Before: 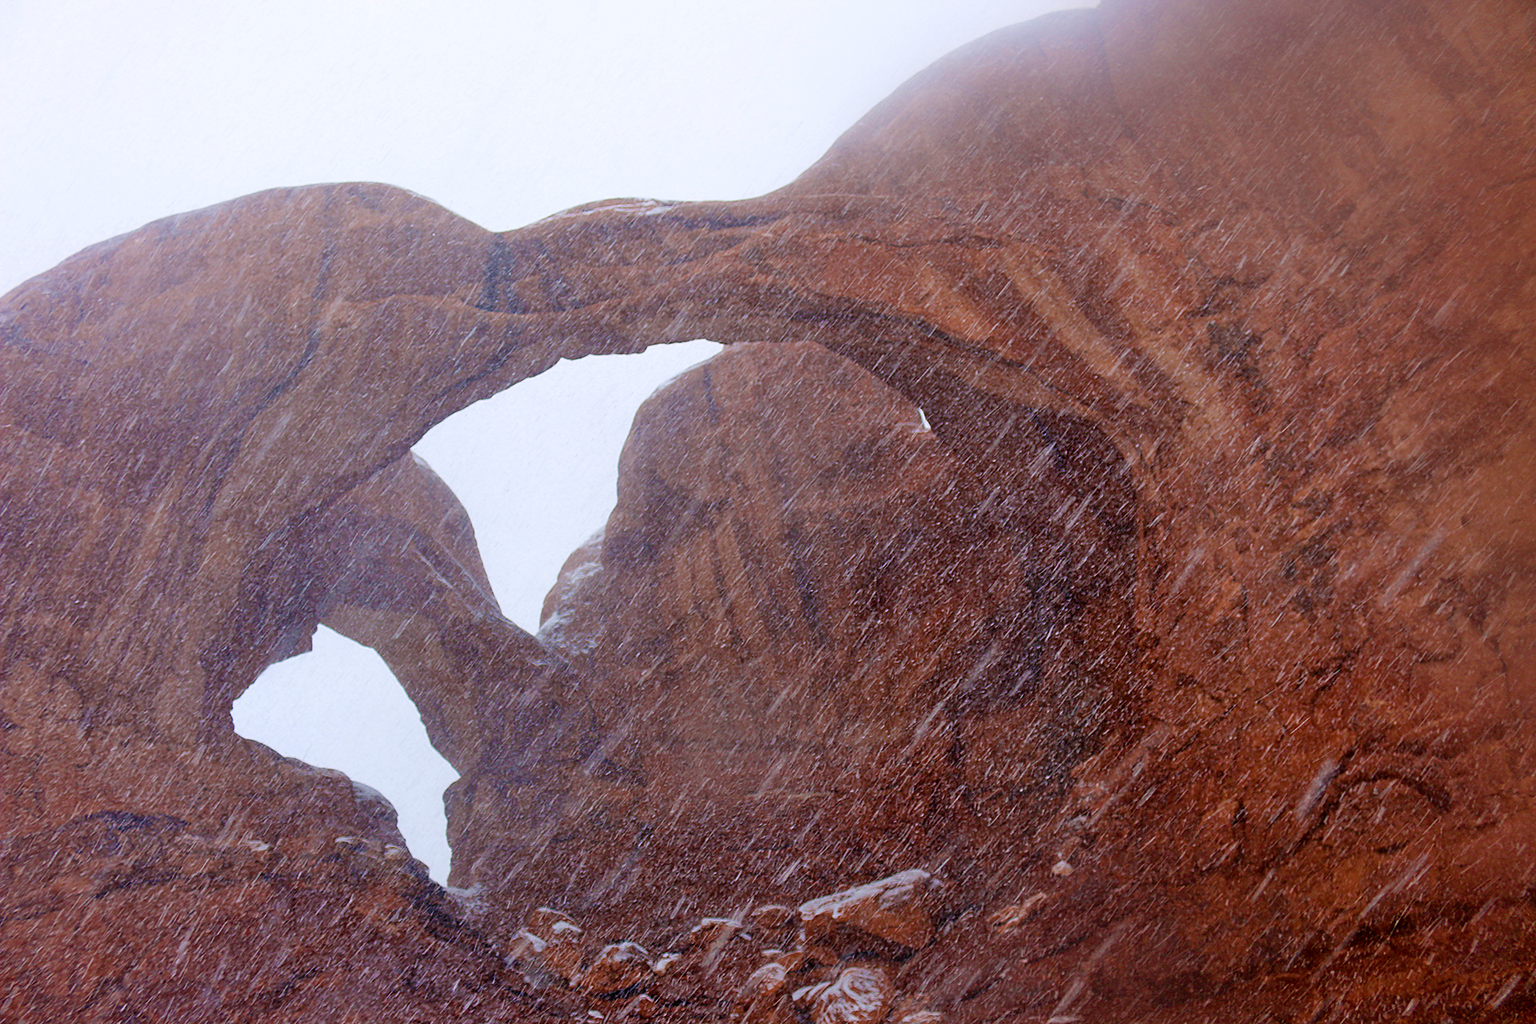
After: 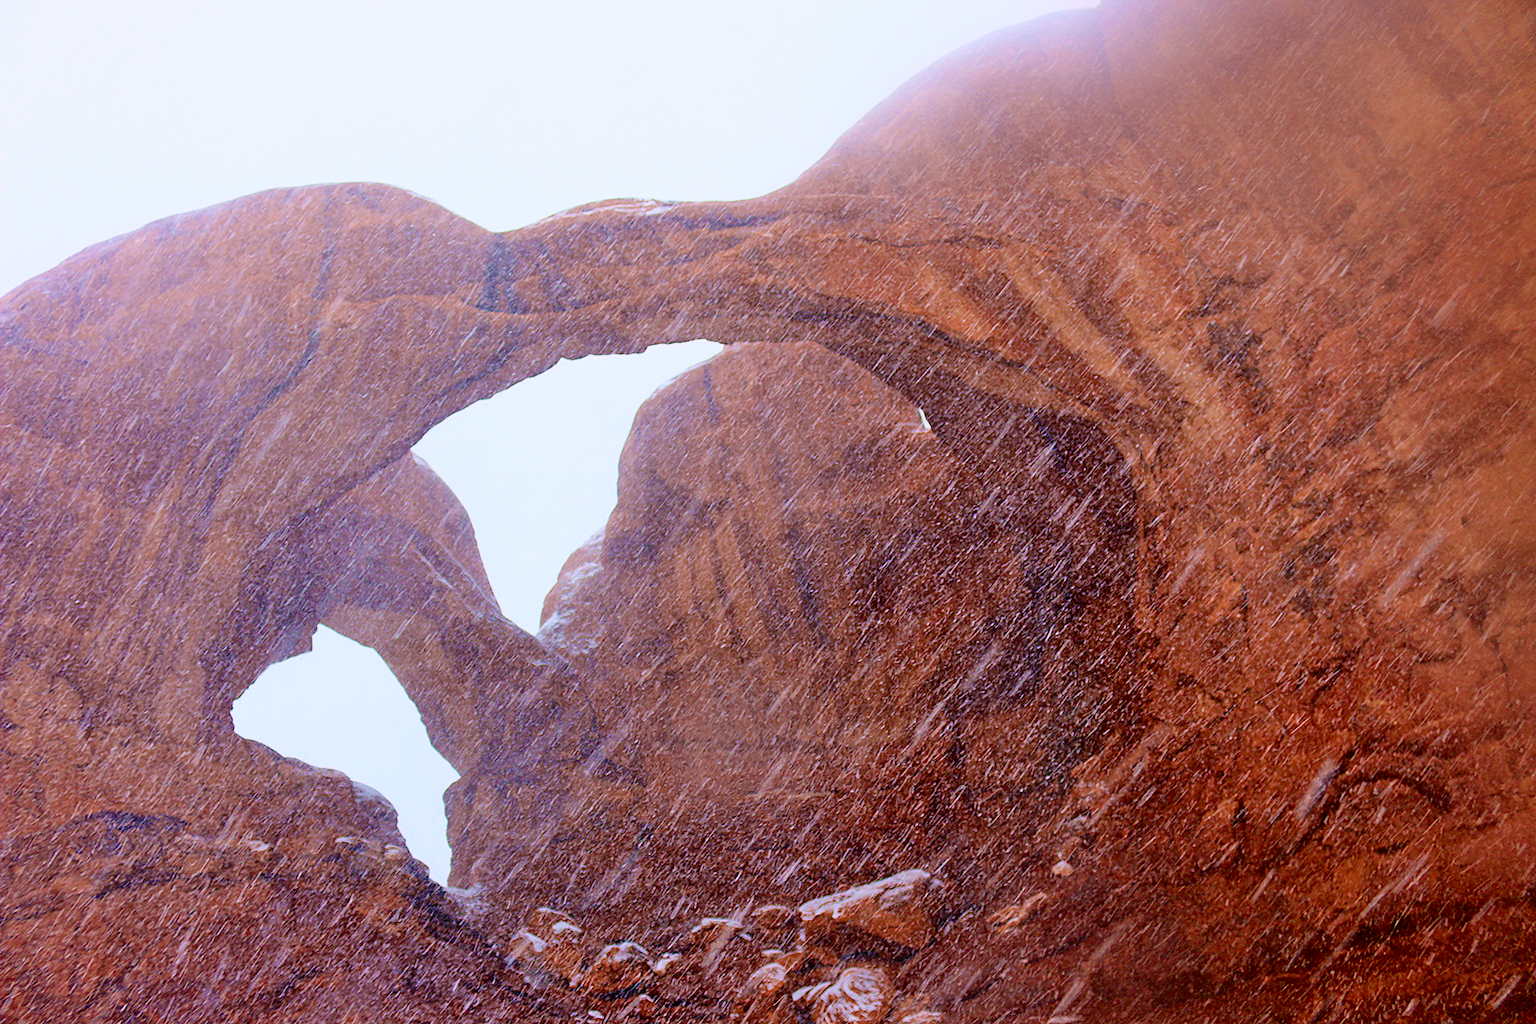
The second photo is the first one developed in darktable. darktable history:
tone curve: curves: ch0 [(0, 0) (0.091, 0.077) (0.389, 0.458) (0.745, 0.82) (0.844, 0.908) (0.909, 0.942) (1, 0.973)]; ch1 [(0, 0) (0.437, 0.404) (0.5, 0.5) (0.529, 0.556) (0.58, 0.603) (0.616, 0.649) (1, 1)]; ch2 [(0, 0) (0.442, 0.415) (0.5, 0.5) (0.535, 0.557) (0.585, 0.62) (1, 1)], color space Lab, independent channels, preserve colors none
